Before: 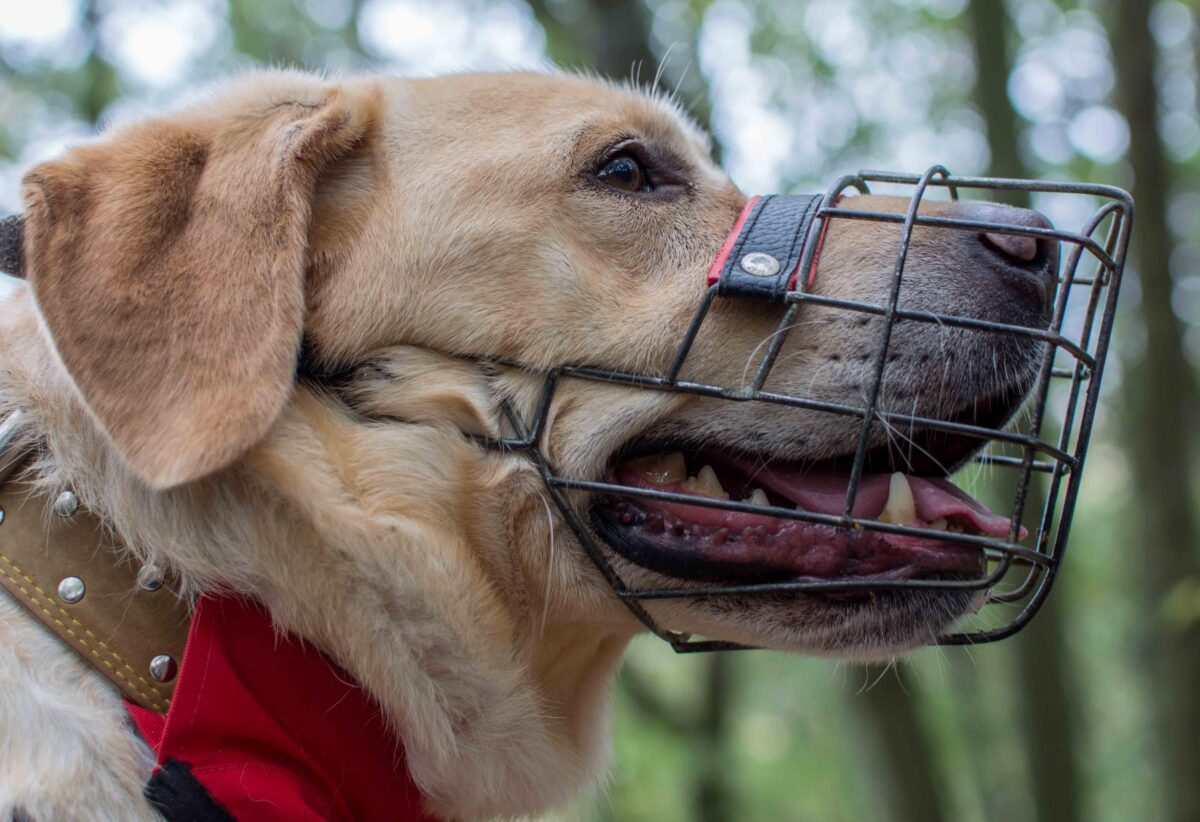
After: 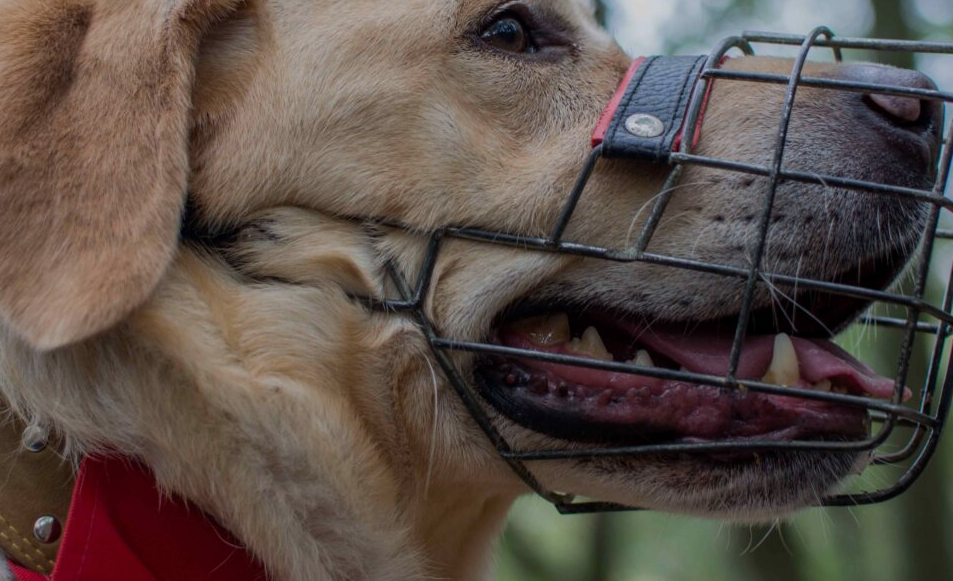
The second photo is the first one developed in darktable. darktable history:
crop: left 9.712%, top 16.928%, right 10.845%, bottom 12.332%
rotate and perspective: automatic cropping off
exposure: exposure -0.582 EV, compensate highlight preservation false
